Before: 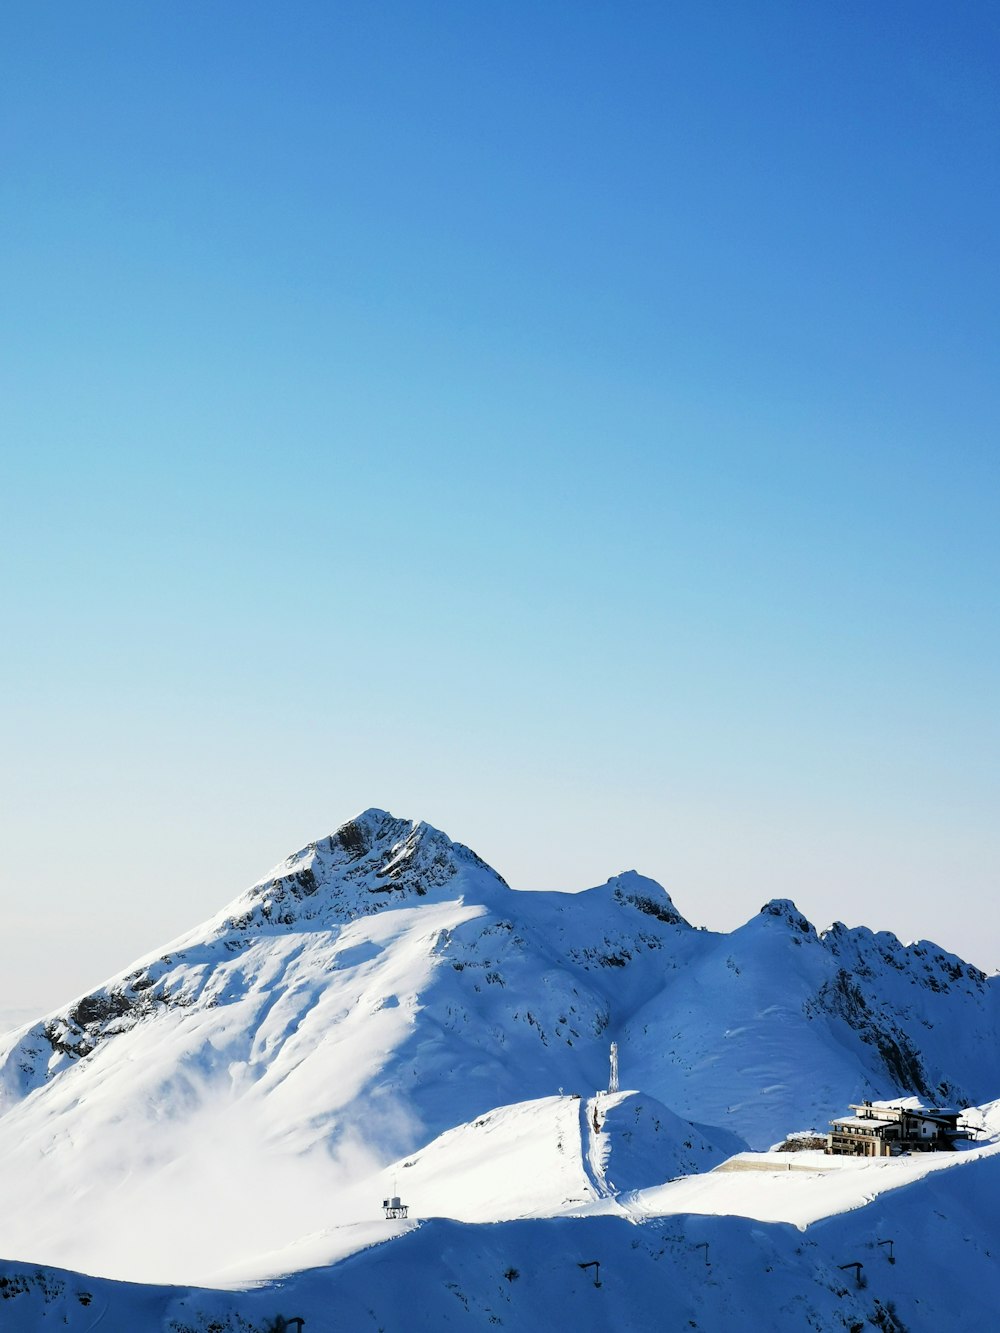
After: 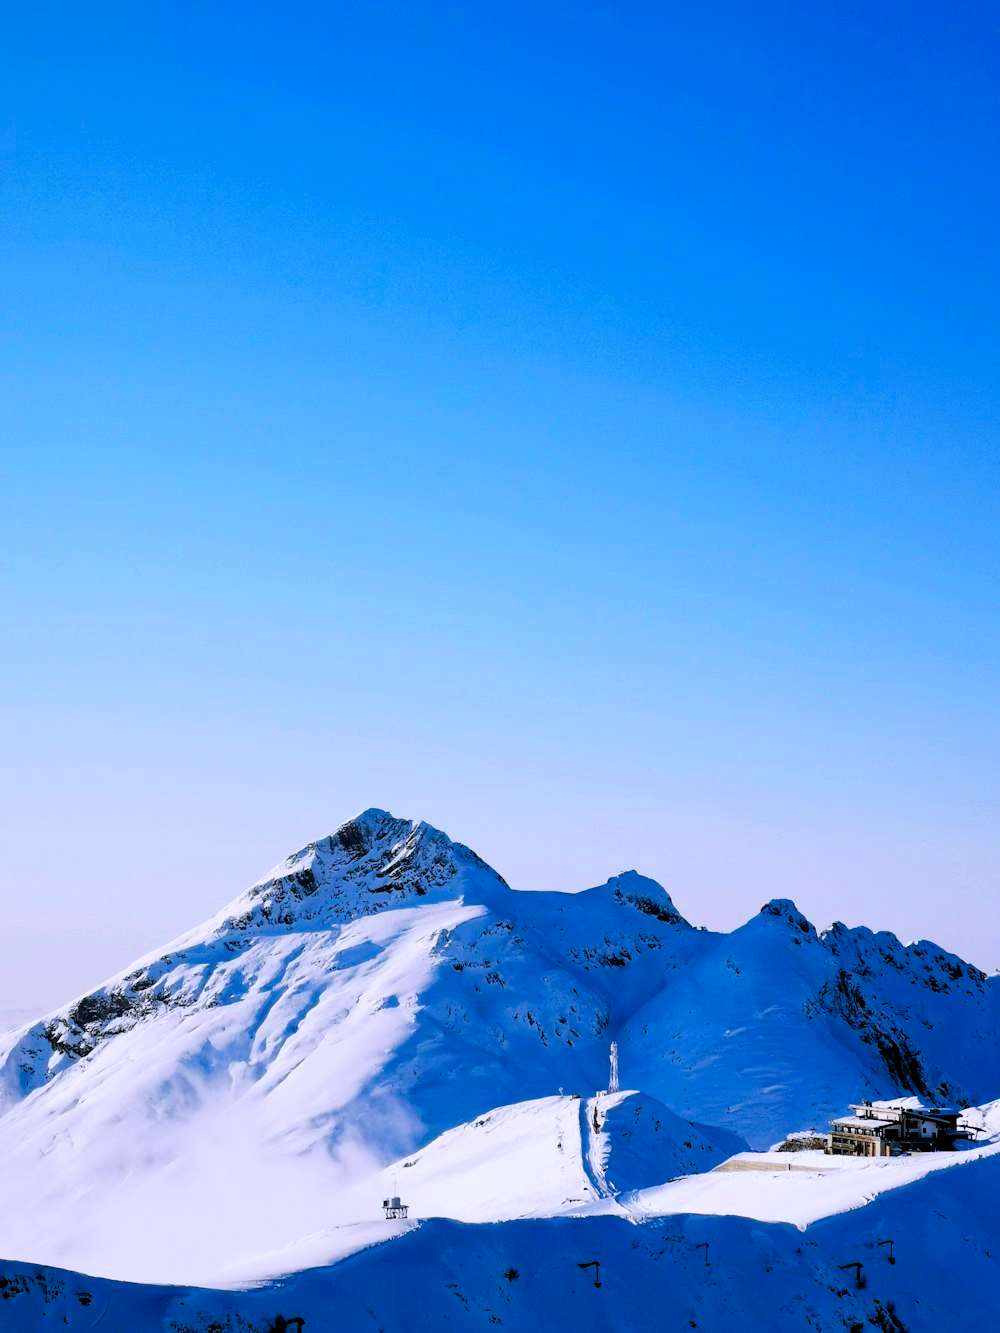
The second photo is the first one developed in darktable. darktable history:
exposure: black level correction 0.002, exposure -0.1 EV, compensate highlight preservation false
haze removal: compatibility mode true, adaptive false
white balance: red 0.967, blue 1.119, emerald 0.756
color balance rgb: shadows lift › chroma 2%, shadows lift › hue 217.2°, power › chroma 0.25%, power › hue 60°, highlights gain › chroma 1.5%, highlights gain › hue 309.6°, global offset › luminance -0.5%, perceptual saturation grading › global saturation 15%, global vibrance 20%
